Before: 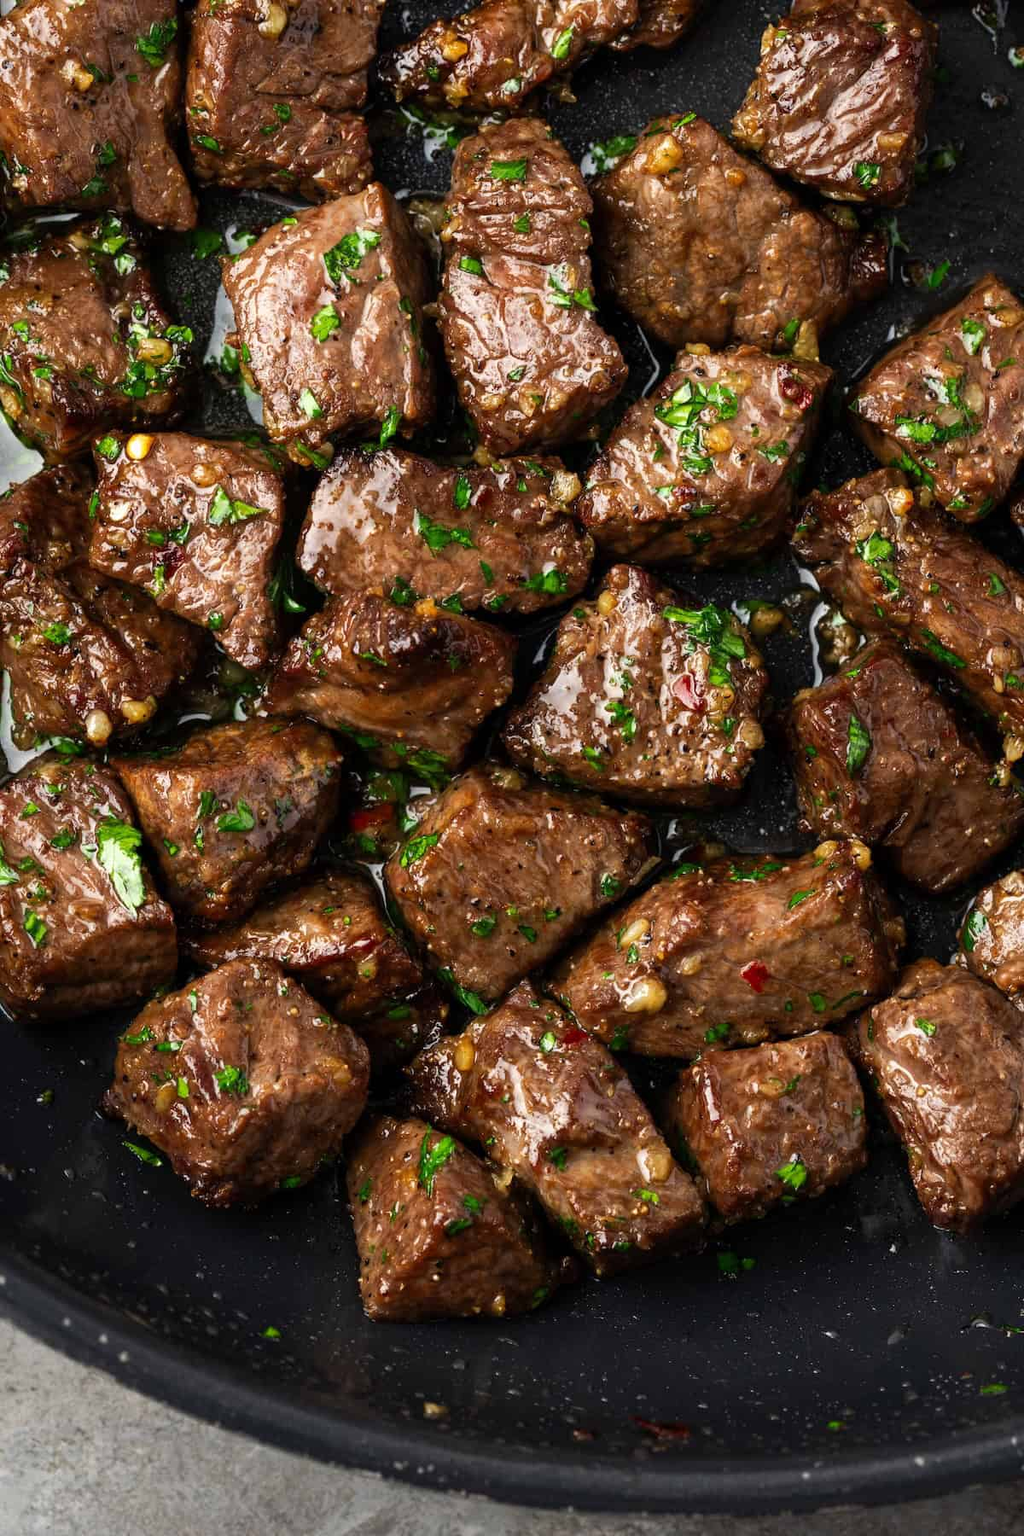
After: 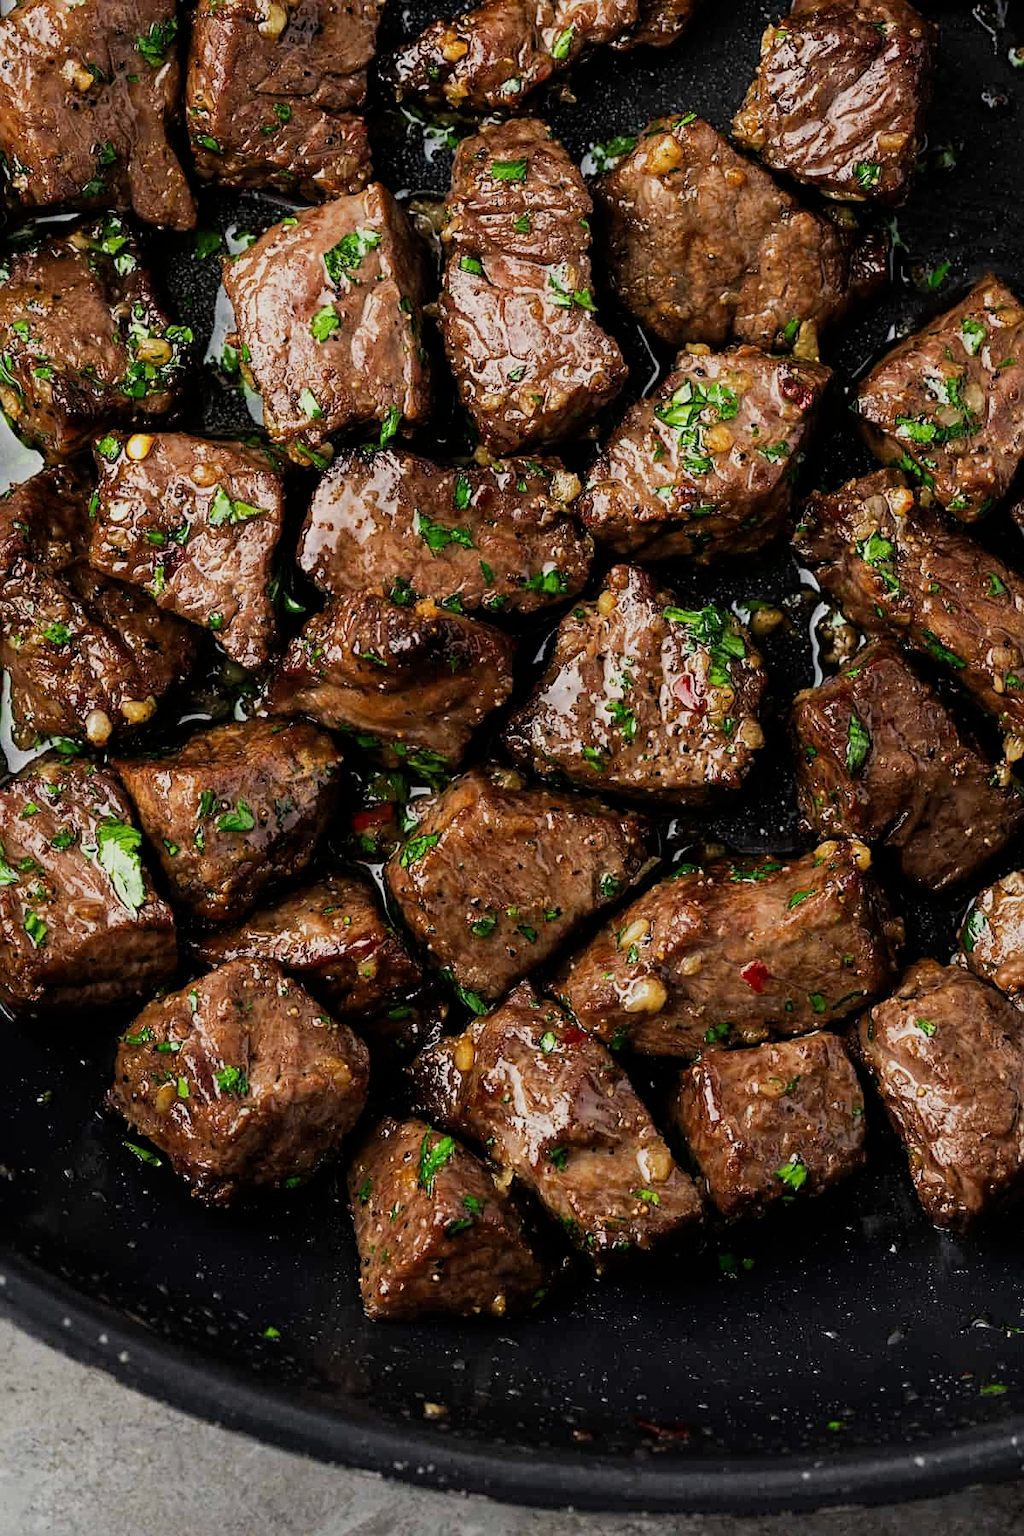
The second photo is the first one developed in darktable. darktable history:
sharpen: on, module defaults
filmic rgb: black relative exposure -8.02 EV, white relative exposure 3.96 EV, hardness 4.11, contrast 0.999, iterations of high-quality reconstruction 0
